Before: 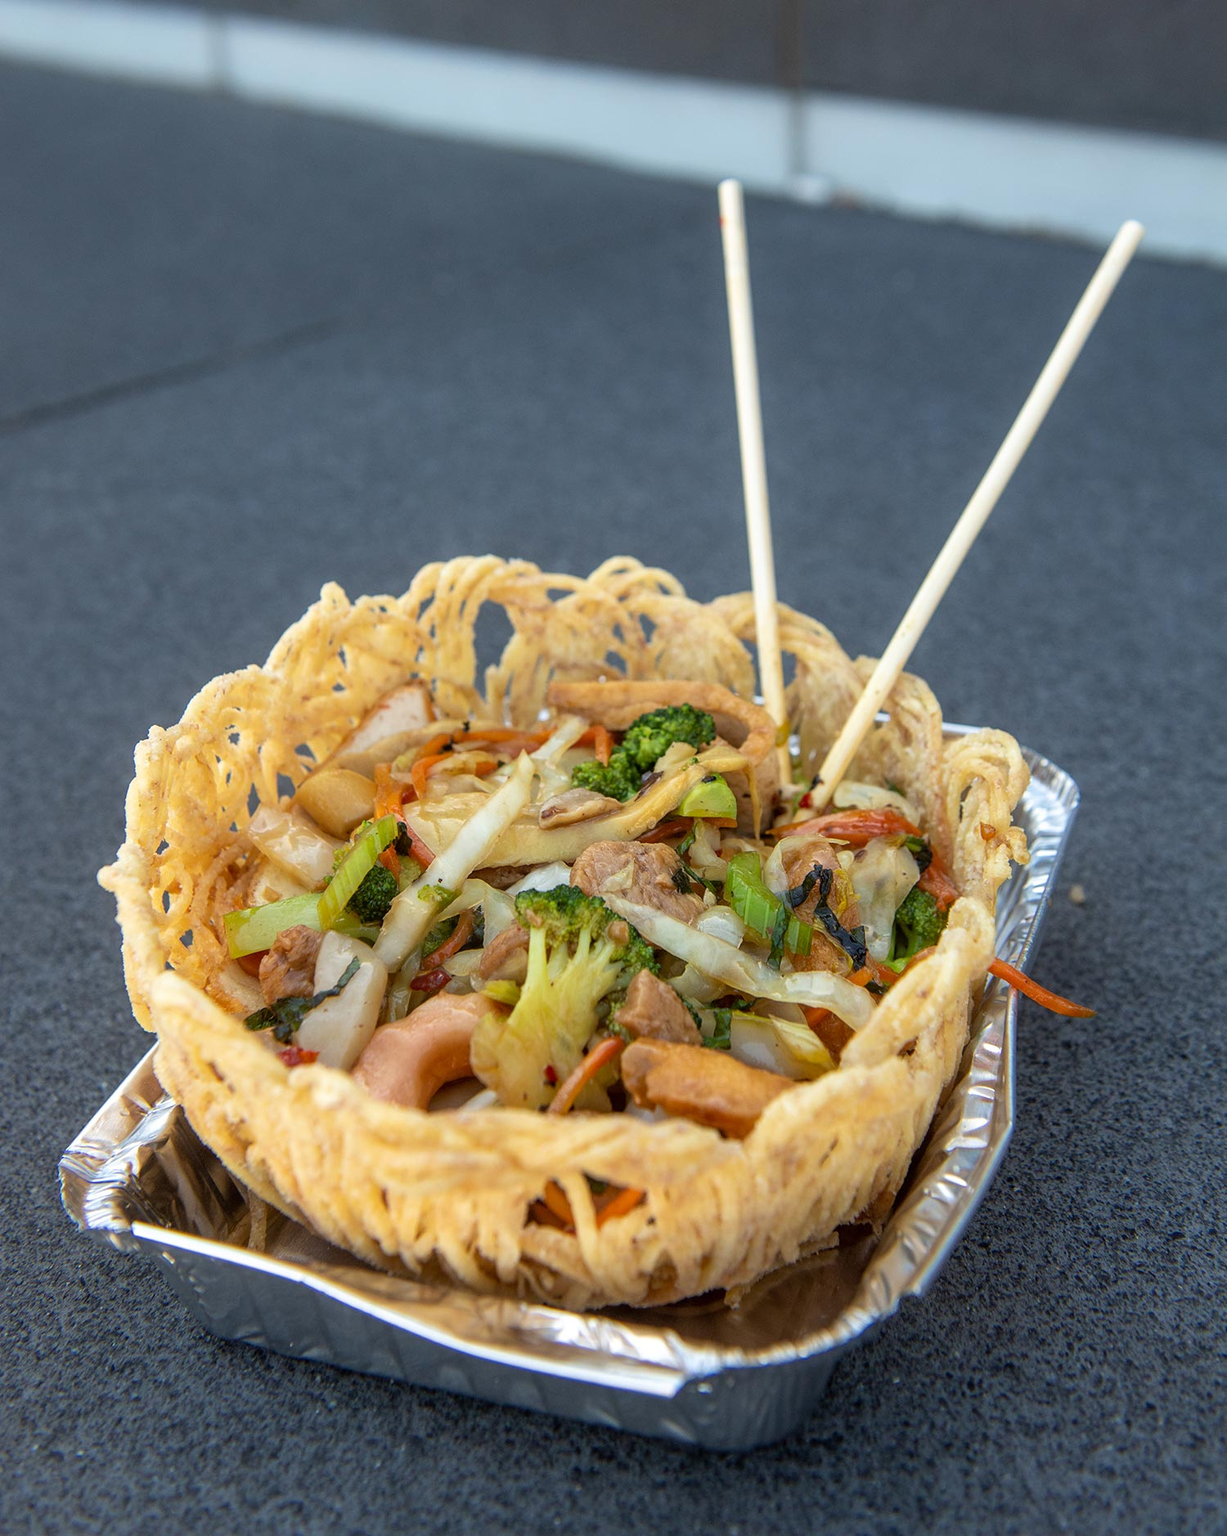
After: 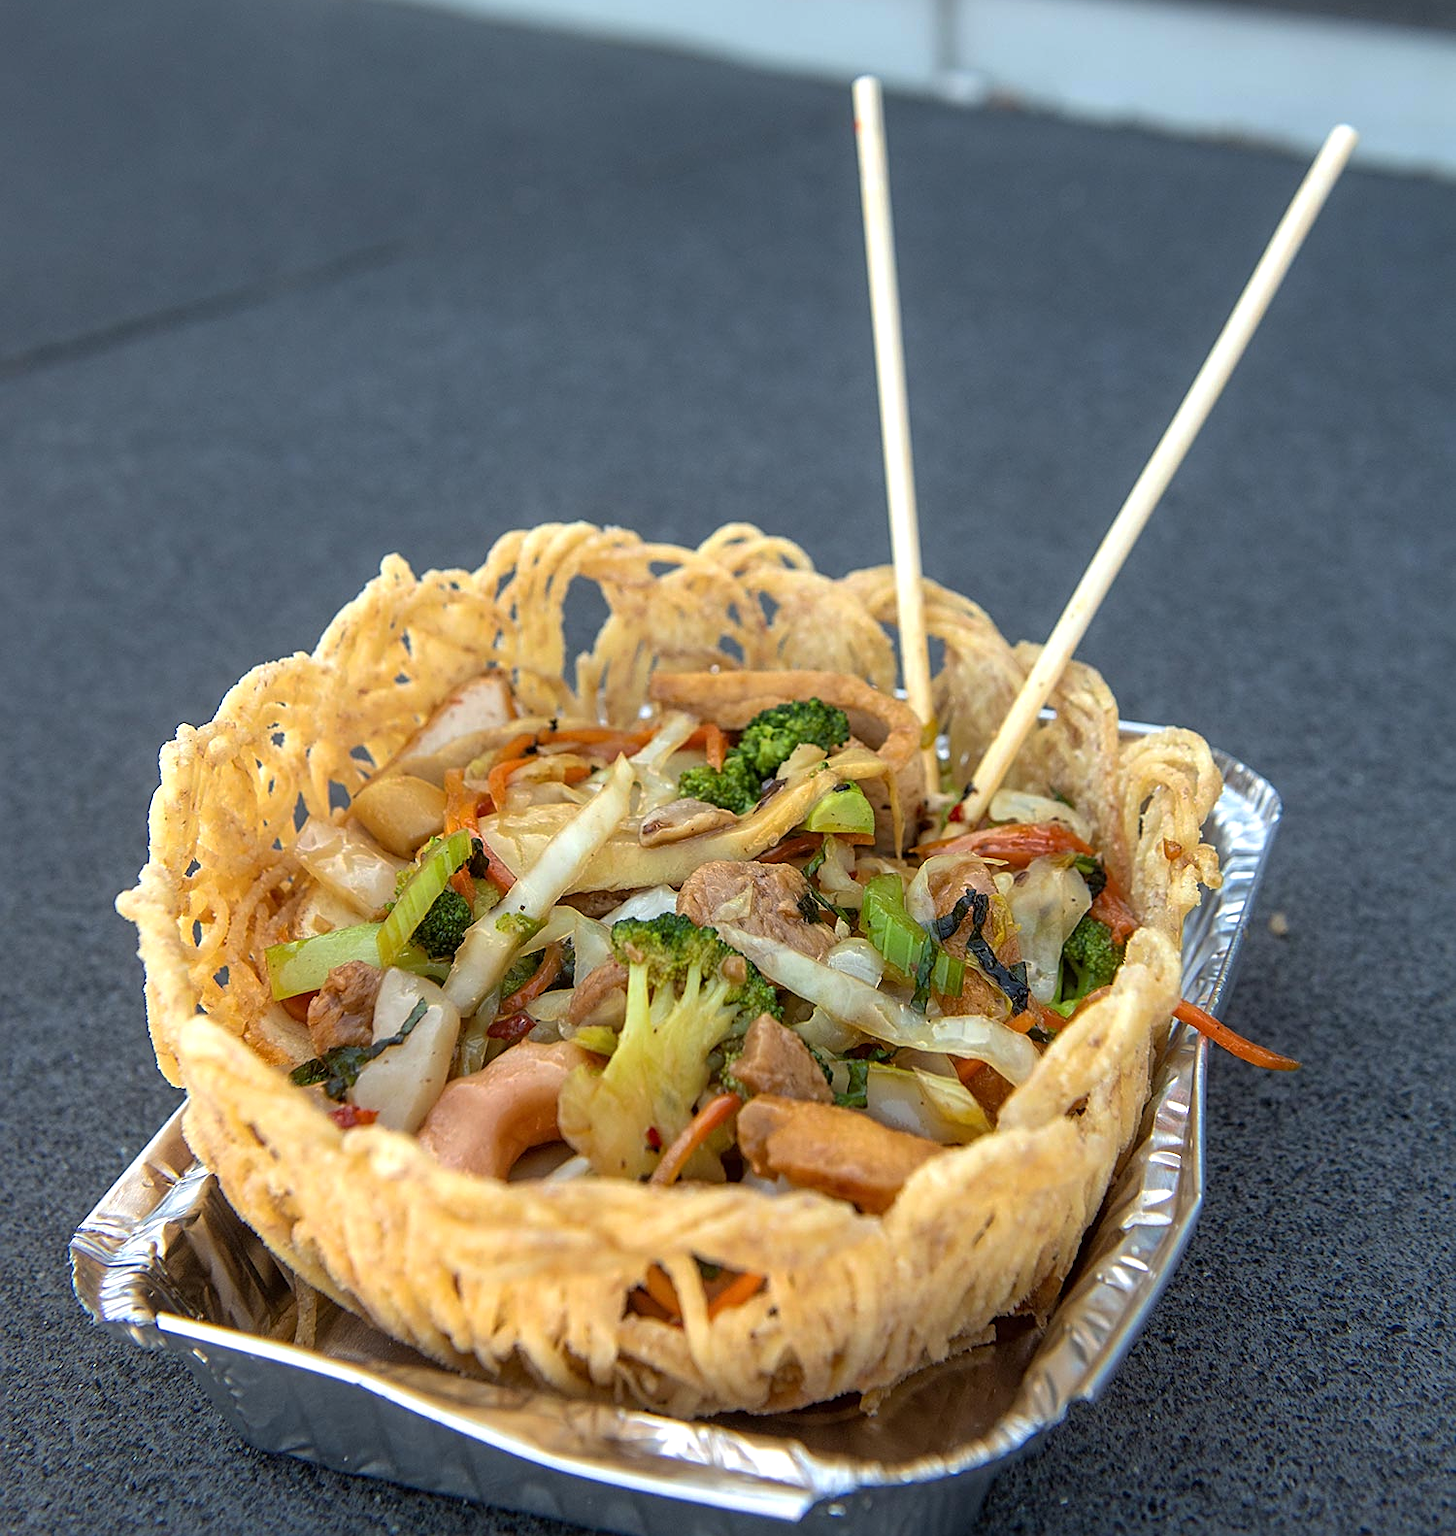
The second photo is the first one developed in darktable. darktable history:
contrast equalizer: y [[0.5 ×6], [0.5 ×6], [0.5, 0.5, 0.501, 0.545, 0.707, 0.863], [0 ×6], [0 ×6]], mix 0.301
sharpen: on, module defaults
exposure: exposure 0.202 EV, compensate highlight preservation false
crop: top 7.565%, bottom 8.117%
base curve: curves: ch0 [(0, 0) (0.74, 0.67) (1, 1)], preserve colors none
